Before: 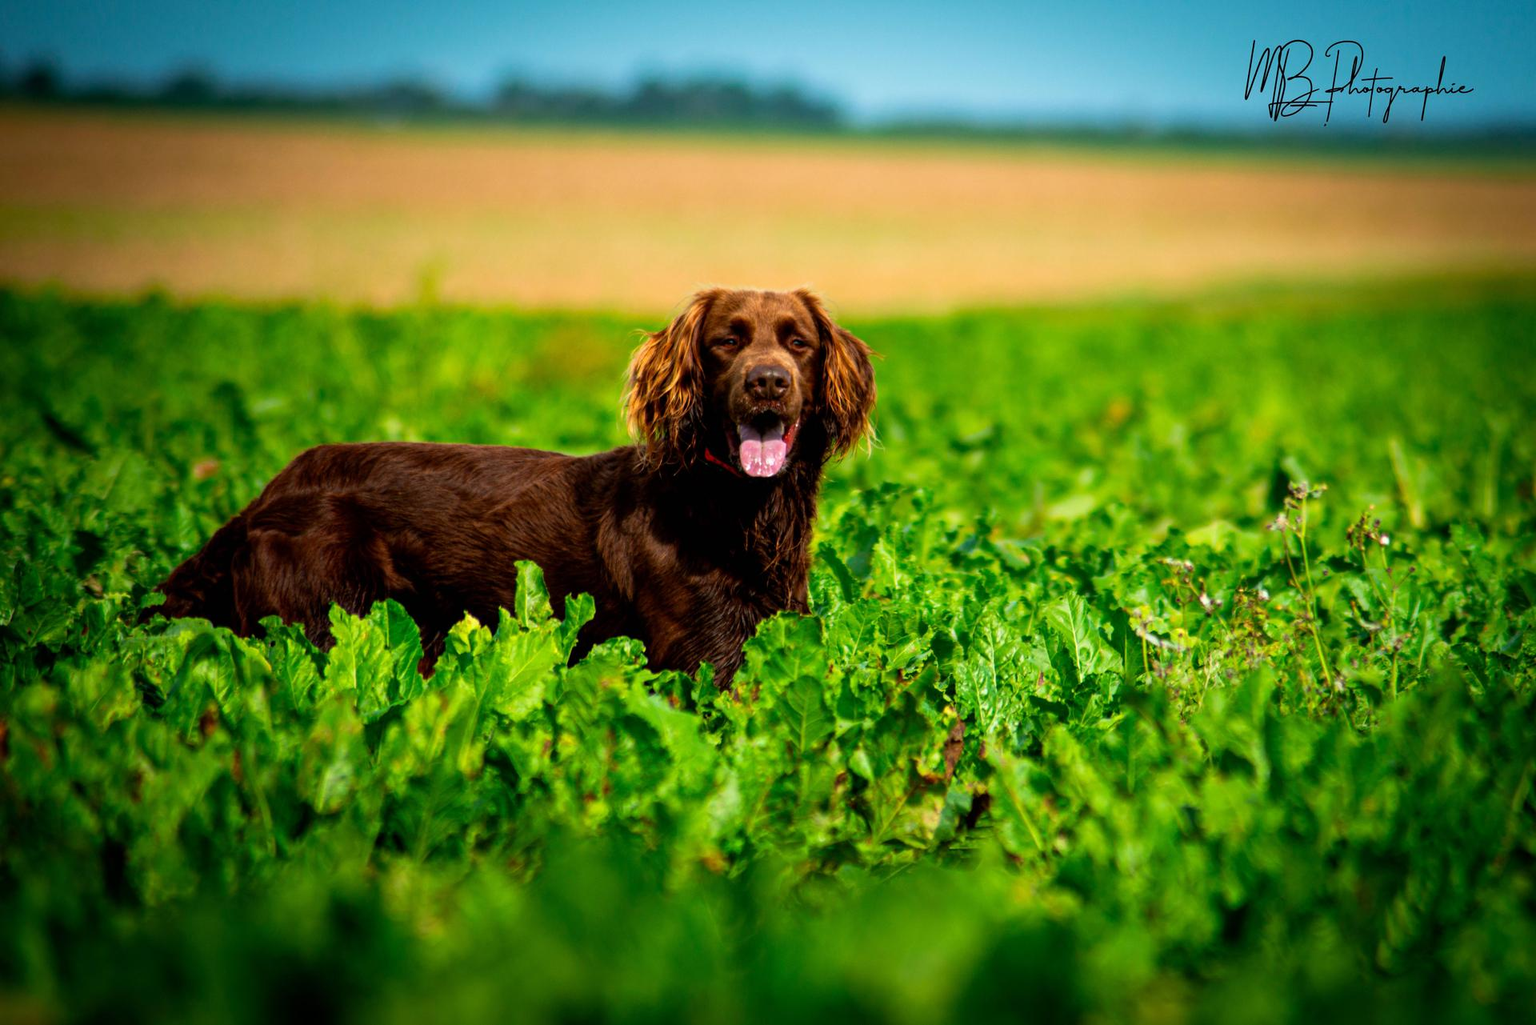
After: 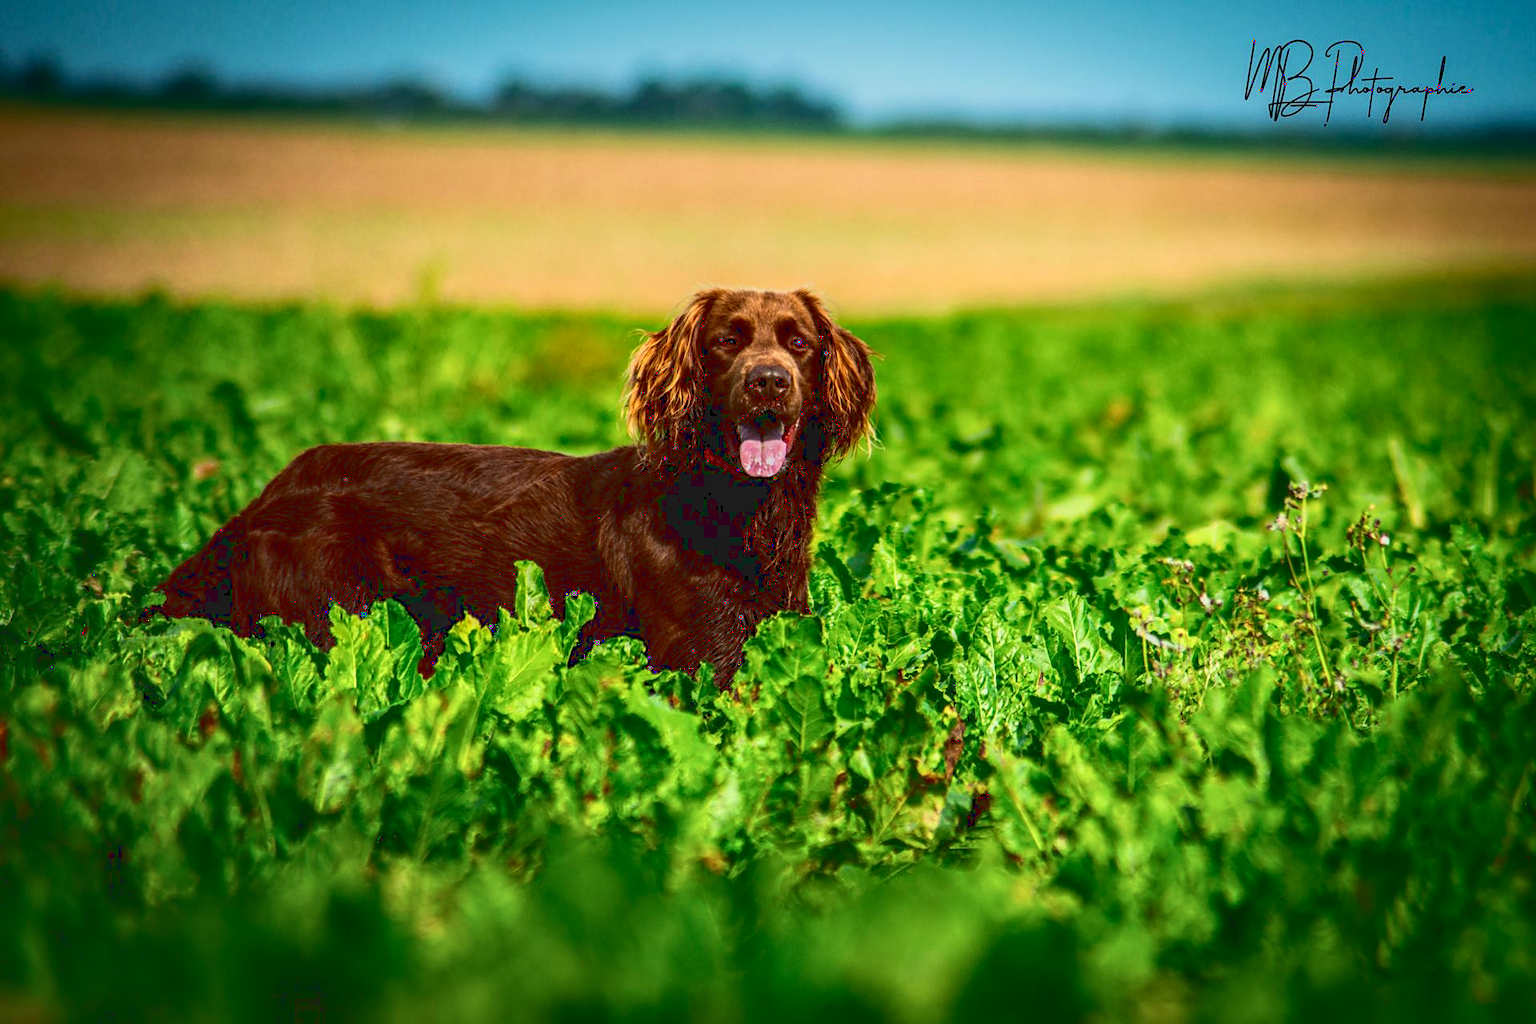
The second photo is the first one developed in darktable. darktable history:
sharpen: radius 1.864, amount 0.398, threshold 1.271
tone curve: curves: ch0 [(0, 0.148) (0.191, 0.225) (0.712, 0.695) (0.864, 0.797) (1, 0.839)]
local contrast: highlights 20%, detail 150%
